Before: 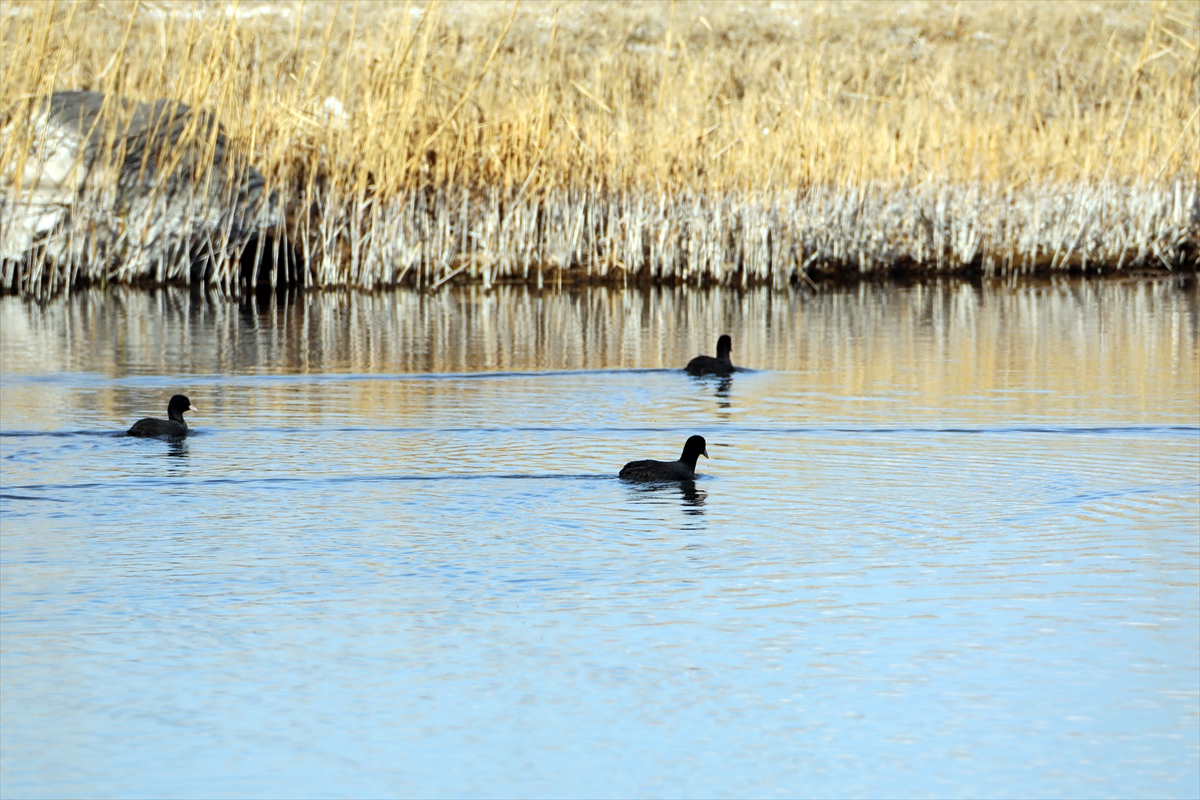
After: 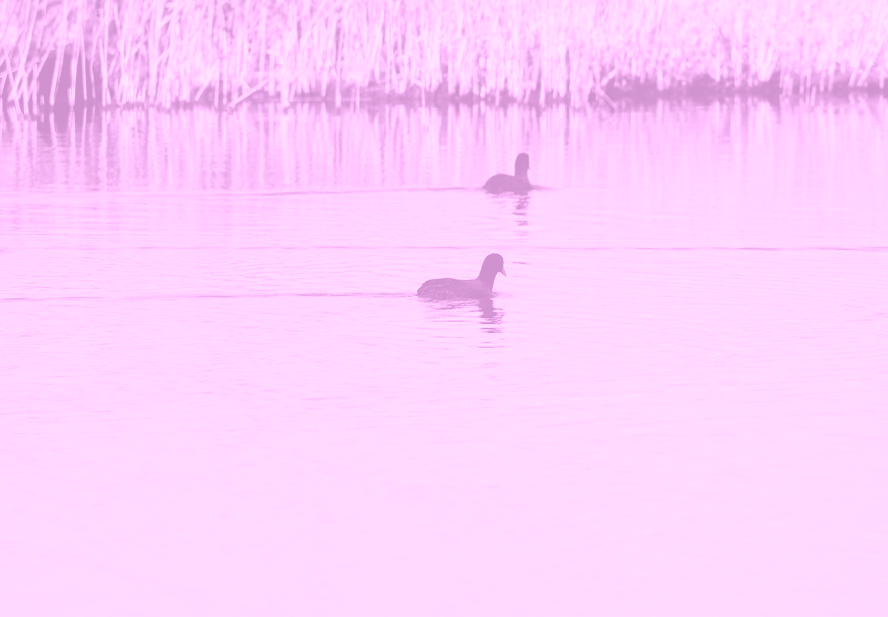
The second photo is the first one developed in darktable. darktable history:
crop: left 16.871%, top 22.857%, right 9.116%
color balance rgb: perceptual saturation grading › global saturation 30%, global vibrance 20%
colorize: hue 331.2°, saturation 75%, source mix 30.28%, lightness 70.52%, version 1
